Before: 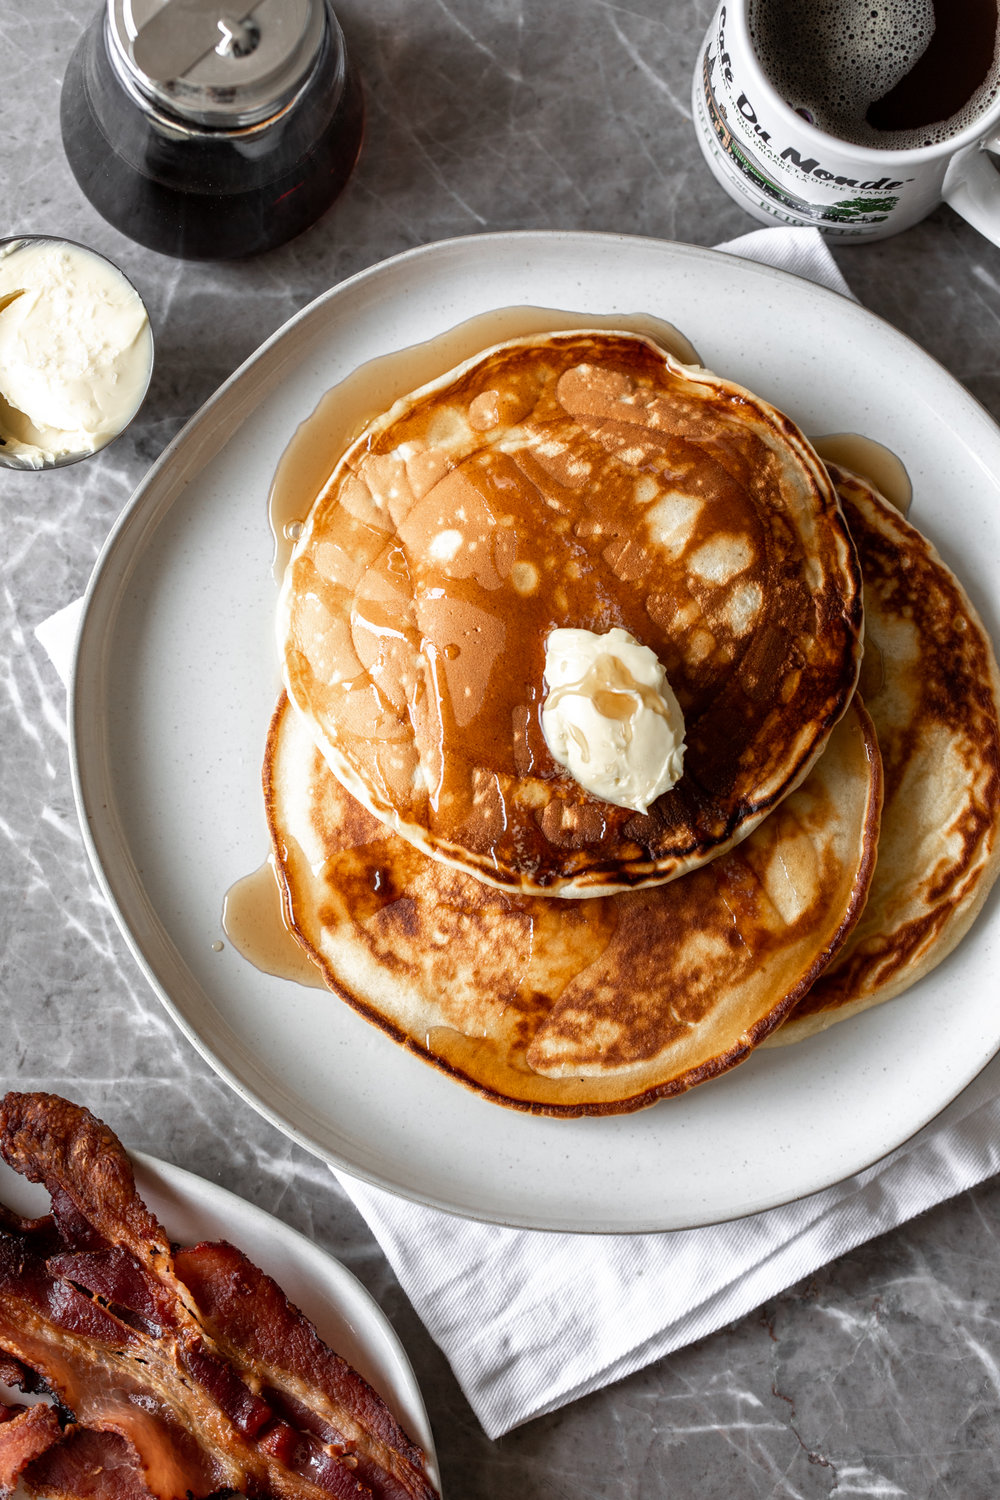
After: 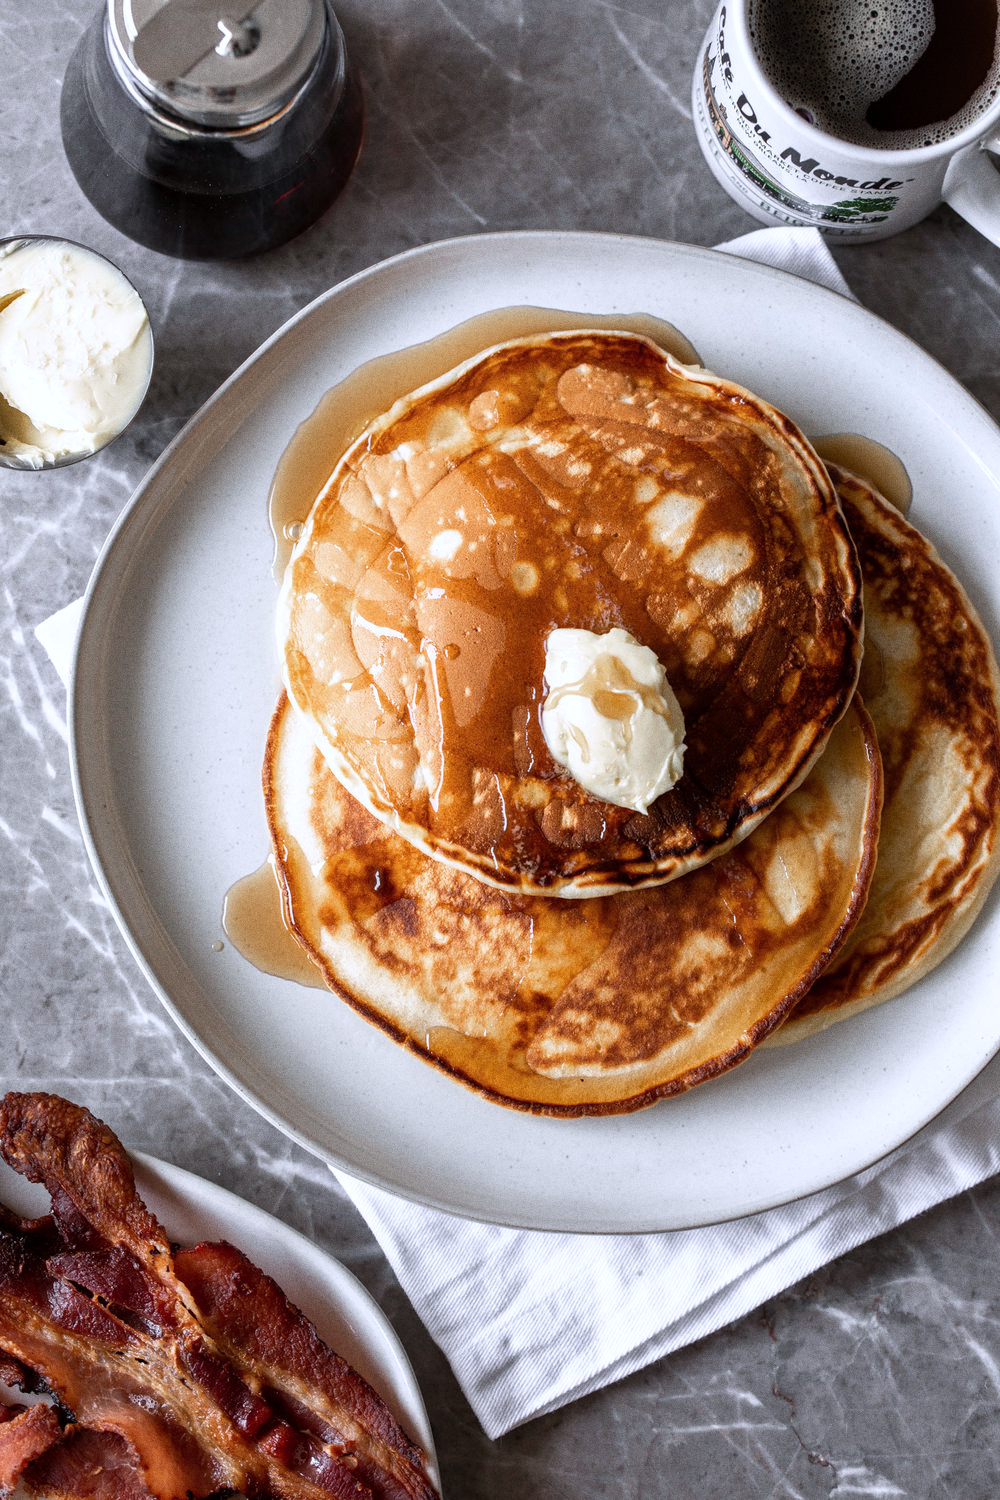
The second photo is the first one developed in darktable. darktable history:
base curve: preserve colors none
color calibration: illuminant as shot in camera, x 0.358, y 0.373, temperature 4628.91 K
grain: coarseness 0.09 ISO
